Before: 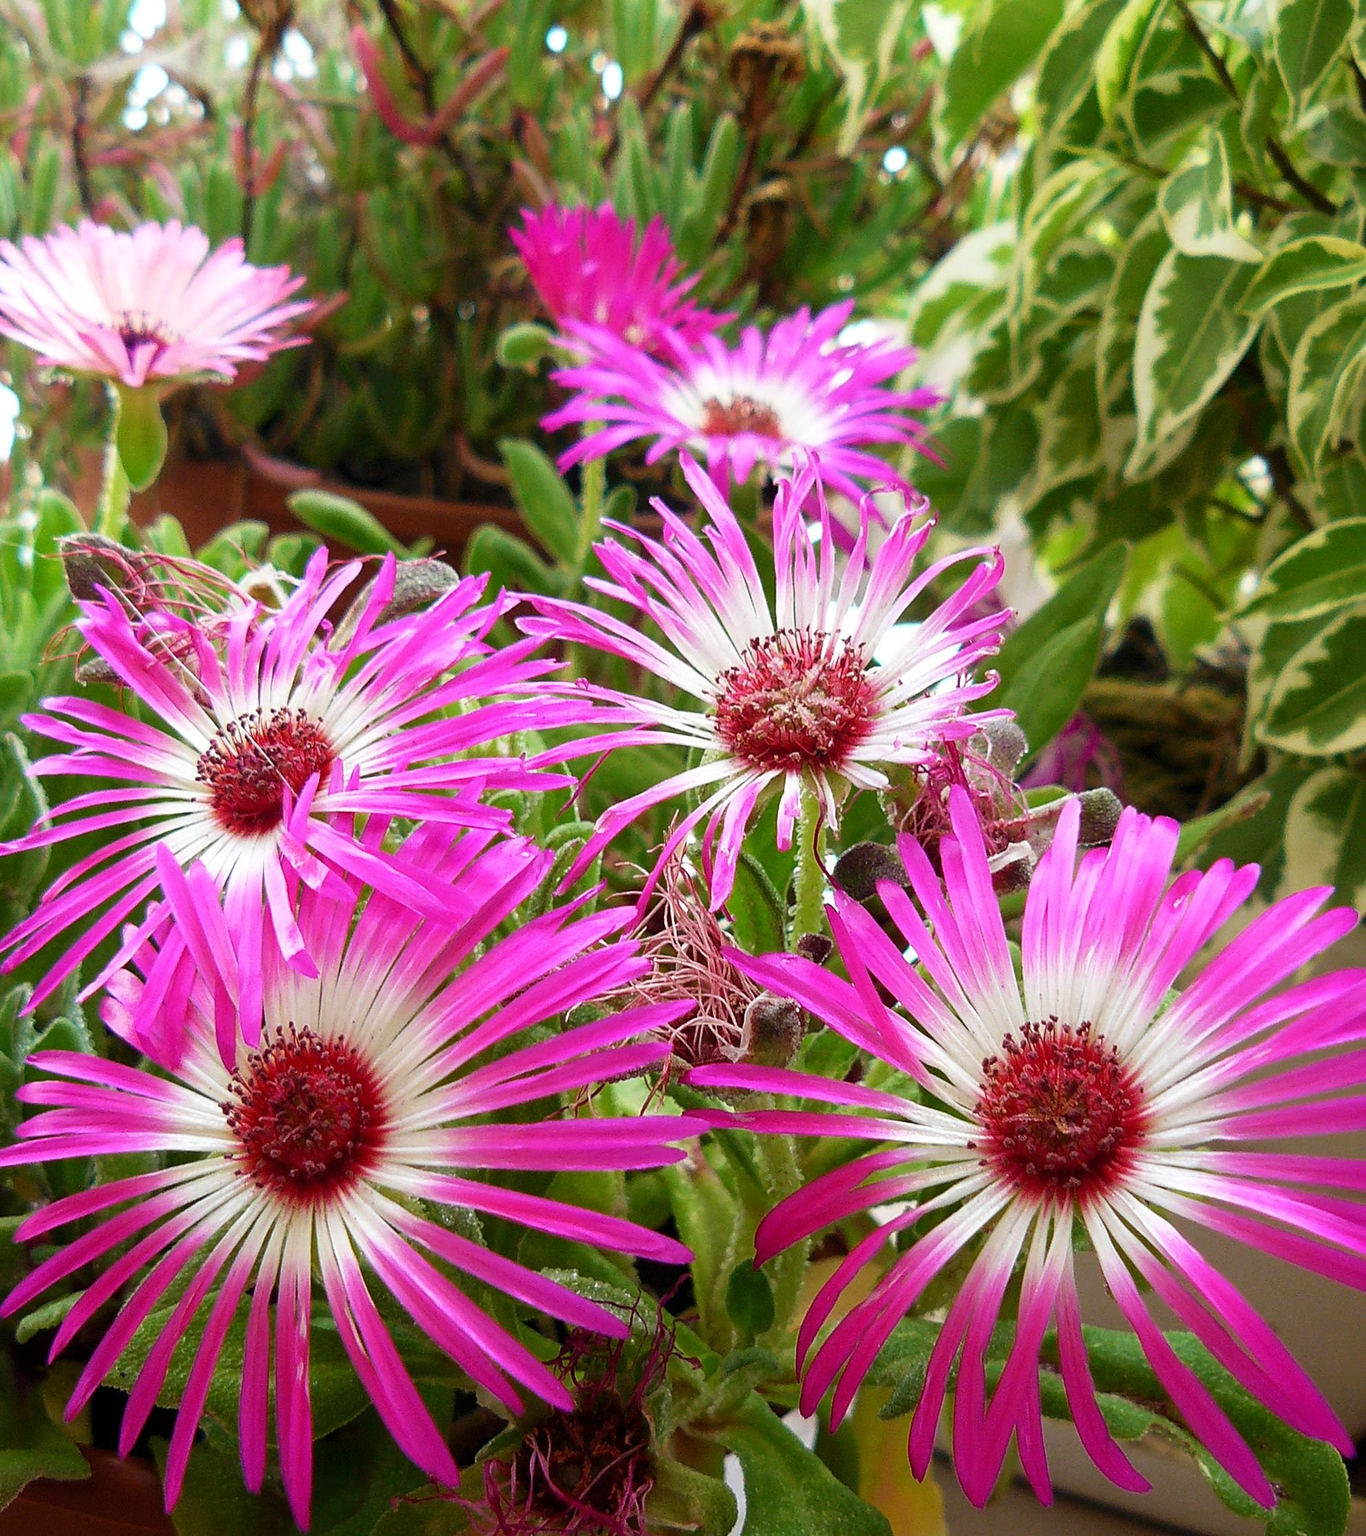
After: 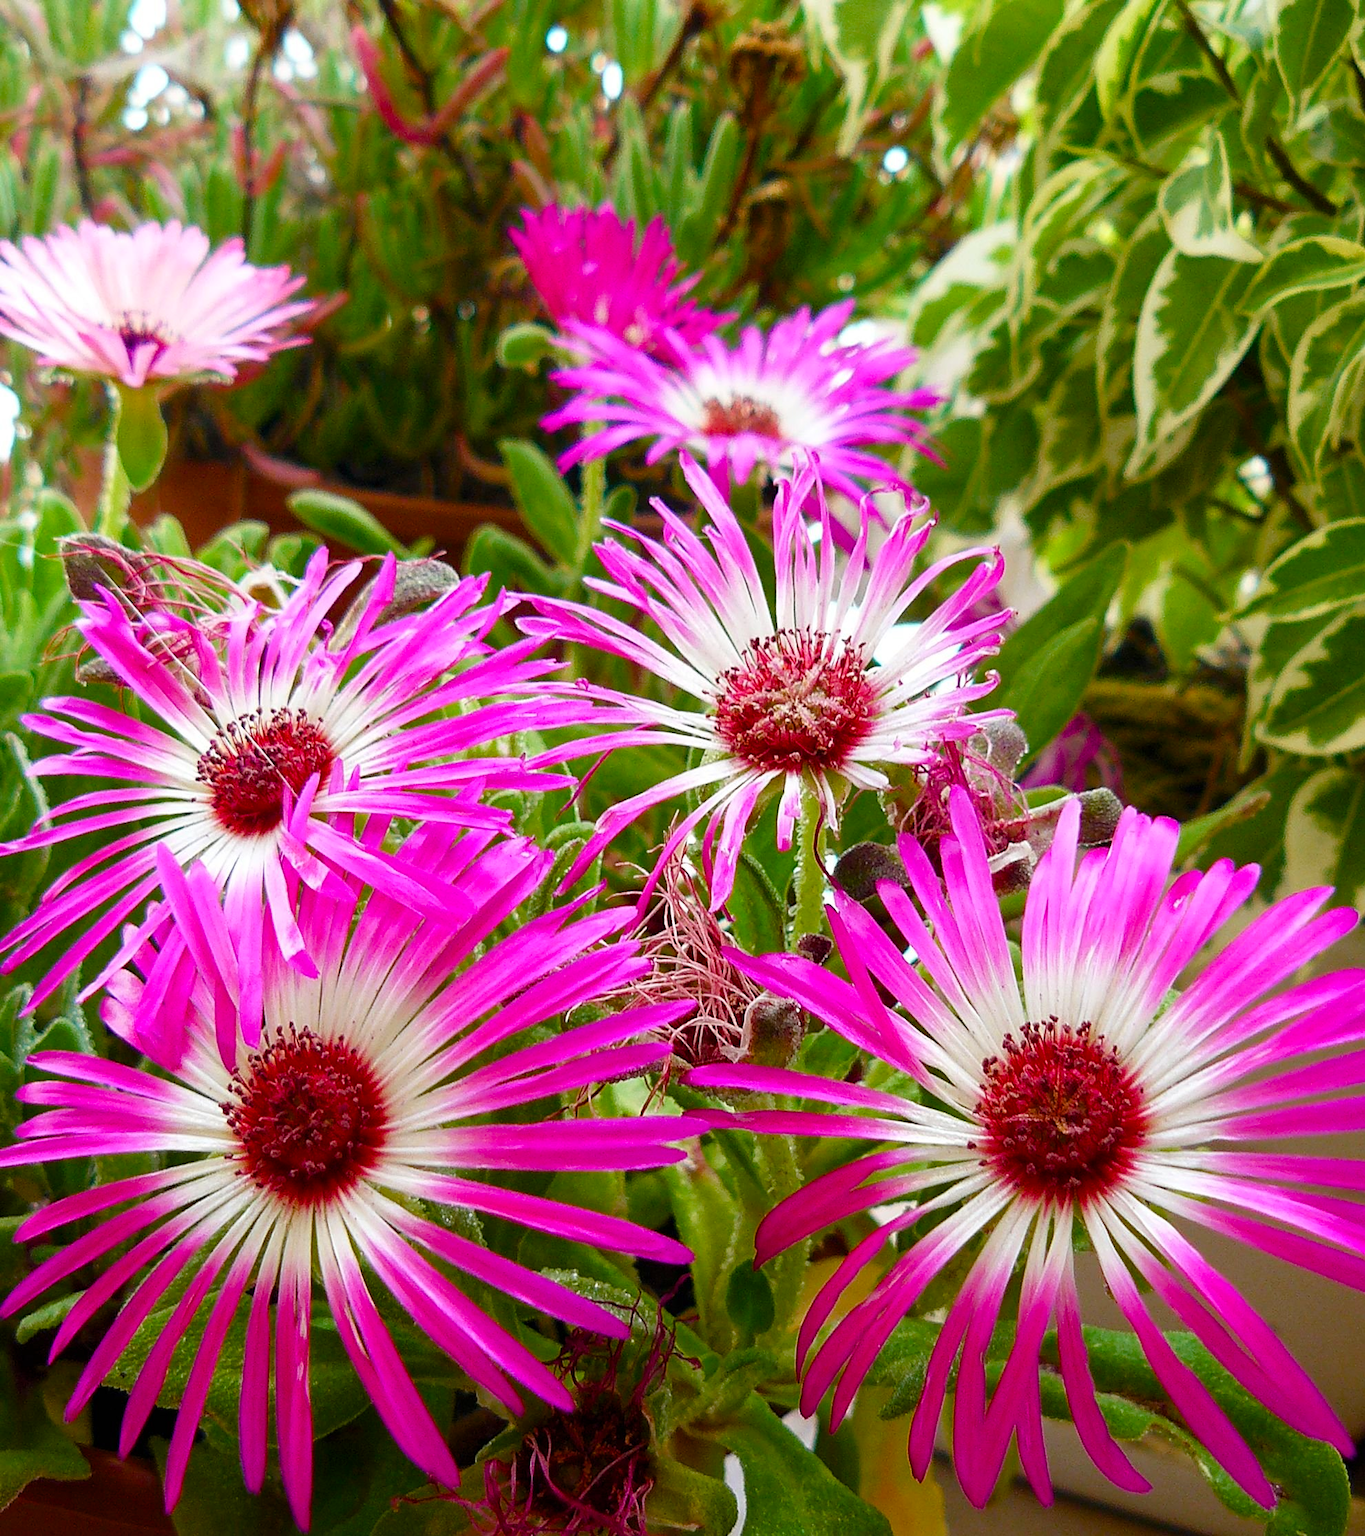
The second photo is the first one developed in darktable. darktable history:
color balance rgb: shadows lift › chroma 0.734%, shadows lift › hue 115.05°, perceptual saturation grading › global saturation 20%, perceptual saturation grading › highlights -25.478%, perceptual saturation grading › shadows 24.545%, global vibrance 20%
